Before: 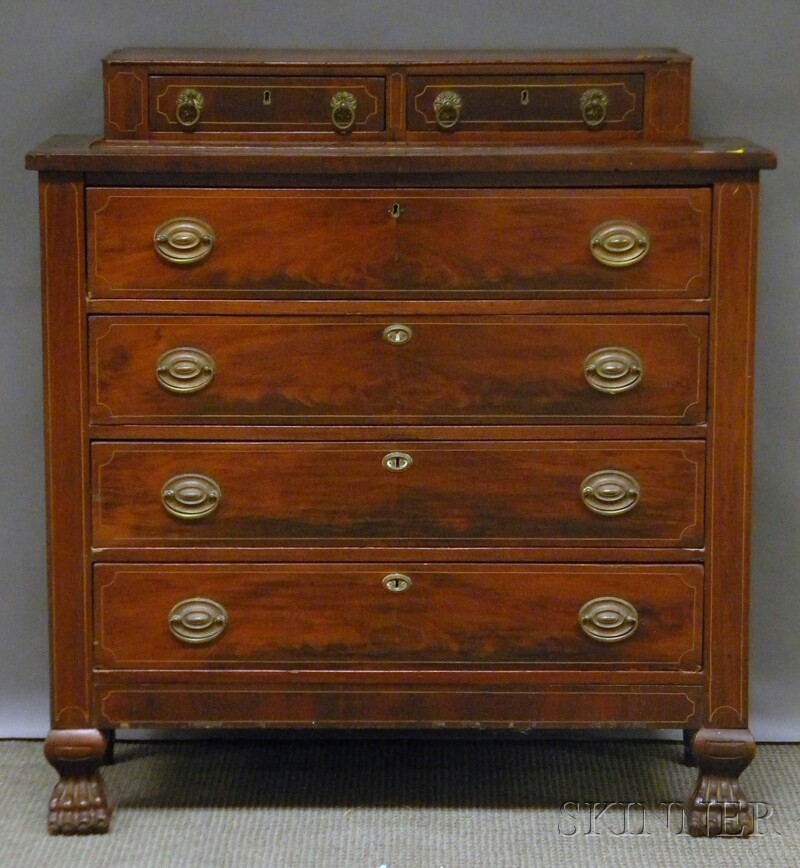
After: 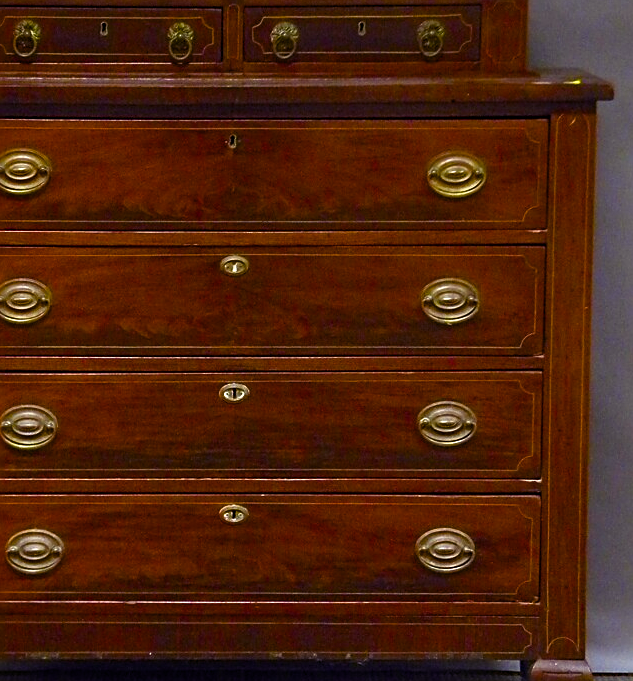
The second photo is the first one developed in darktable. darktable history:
color balance rgb: shadows lift › luminance -21.828%, shadows lift › chroma 9.143%, shadows lift › hue 285.4°, highlights gain › chroma 1.107%, highlights gain › hue 60.05°, linear chroma grading › global chroma 15.226%, perceptual saturation grading › global saturation 20%, perceptual saturation grading › highlights -25.714%, perceptual saturation grading › shadows 50.174%, perceptual brilliance grading › global brilliance 15.201%, perceptual brilliance grading › shadows -34.42%
sharpen: on, module defaults
crop and rotate: left 20.422%, top 8.033%, right 0.412%, bottom 13.397%
